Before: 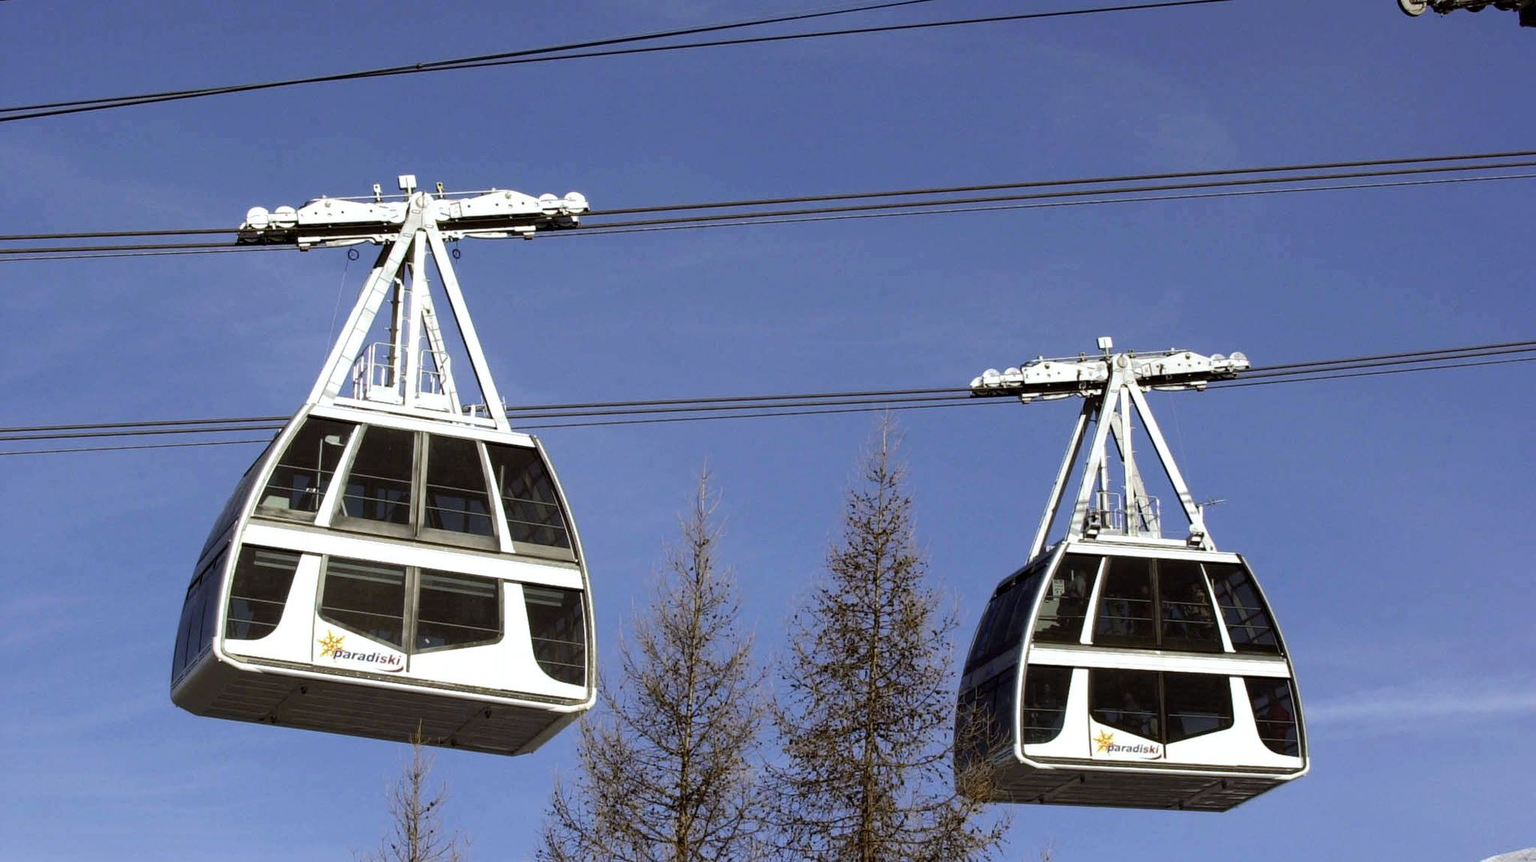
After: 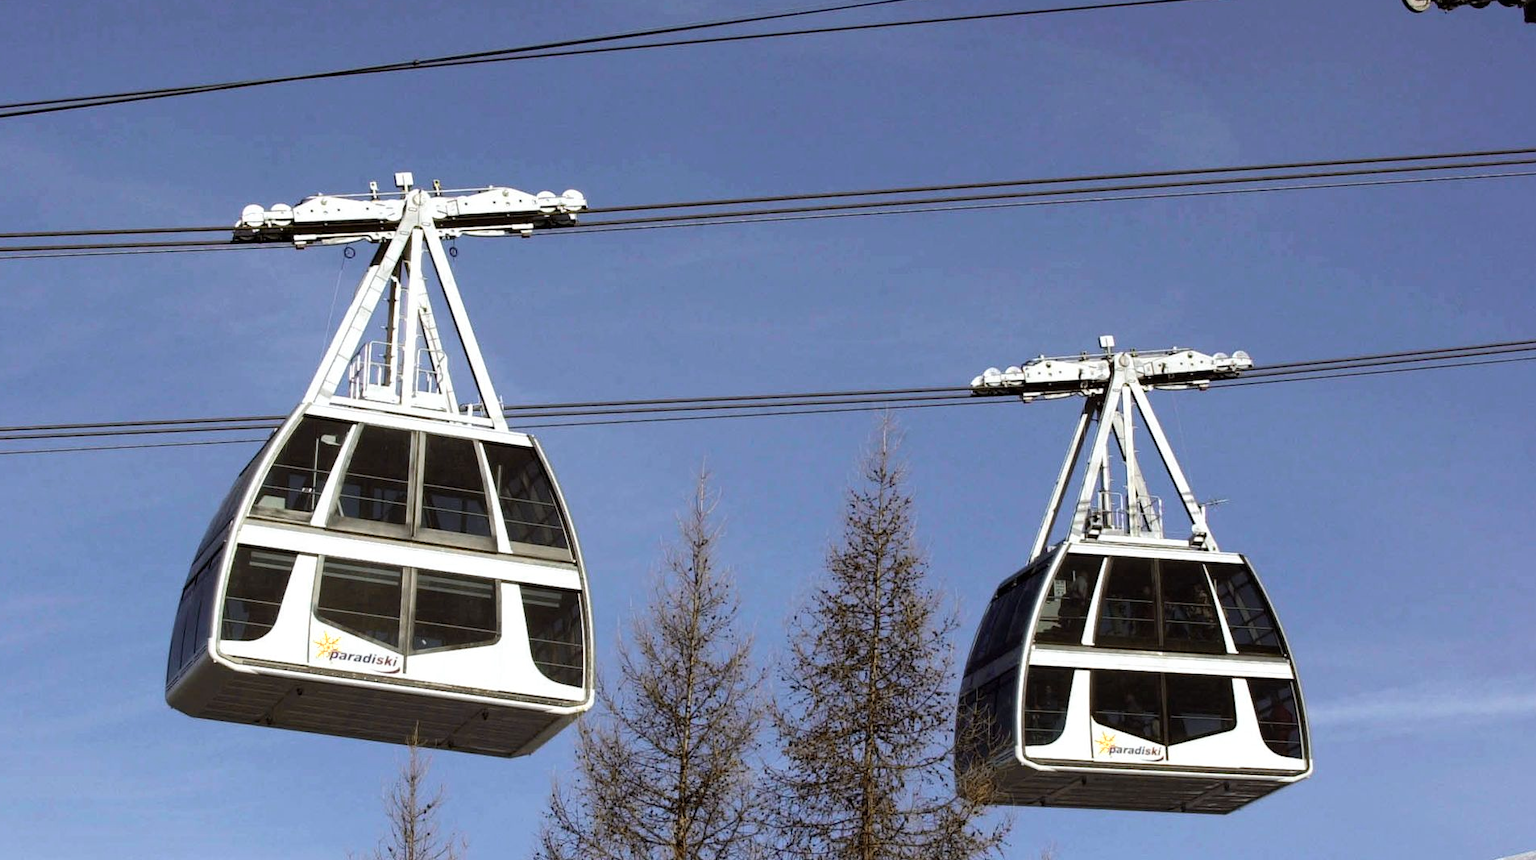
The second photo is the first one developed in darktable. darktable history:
crop: left 0.434%, top 0.485%, right 0.244%, bottom 0.386%
color zones: curves: ch0 [(0.018, 0.548) (0.197, 0.654) (0.425, 0.447) (0.605, 0.658) (0.732, 0.579)]; ch1 [(0.105, 0.531) (0.224, 0.531) (0.386, 0.39) (0.618, 0.456) (0.732, 0.456) (0.956, 0.421)]; ch2 [(0.039, 0.583) (0.215, 0.465) (0.399, 0.544) (0.465, 0.548) (0.614, 0.447) (0.724, 0.43) (0.882, 0.623) (0.956, 0.632)]
